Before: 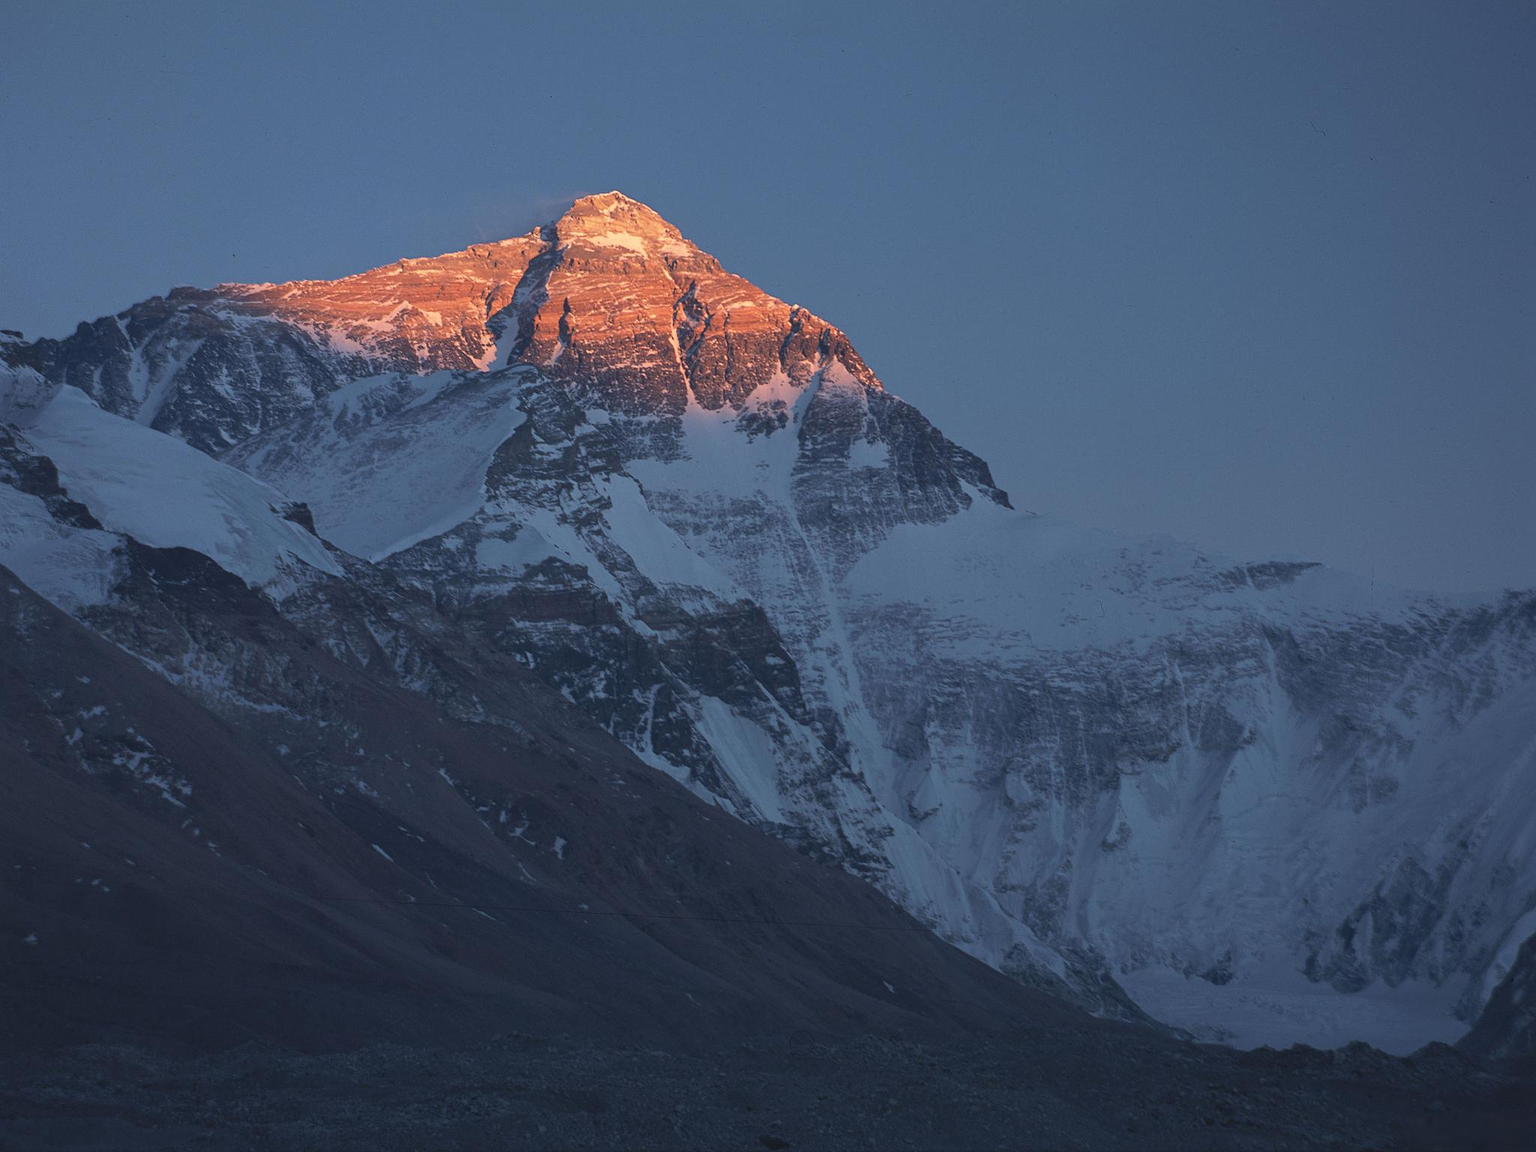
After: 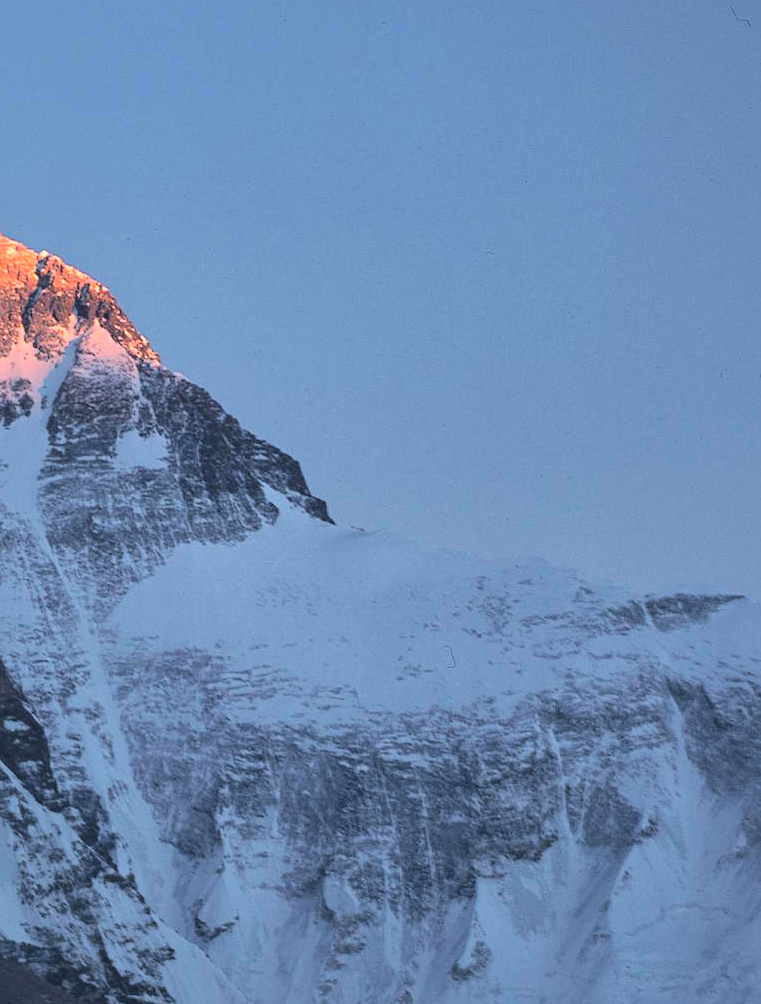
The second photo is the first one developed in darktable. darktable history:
crop and rotate: left 49.701%, top 10.124%, right 13.131%, bottom 24.481%
base curve: curves: ch0 [(0, 0) (0, 0) (0.002, 0.001) (0.008, 0.003) (0.019, 0.011) (0.037, 0.037) (0.064, 0.11) (0.102, 0.232) (0.152, 0.379) (0.216, 0.524) (0.296, 0.665) (0.394, 0.789) (0.512, 0.881) (0.651, 0.945) (0.813, 0.986) (1, 1)], preserve colors average RGB
shadows and highlights: shadows 39.91, highlights -59.93
